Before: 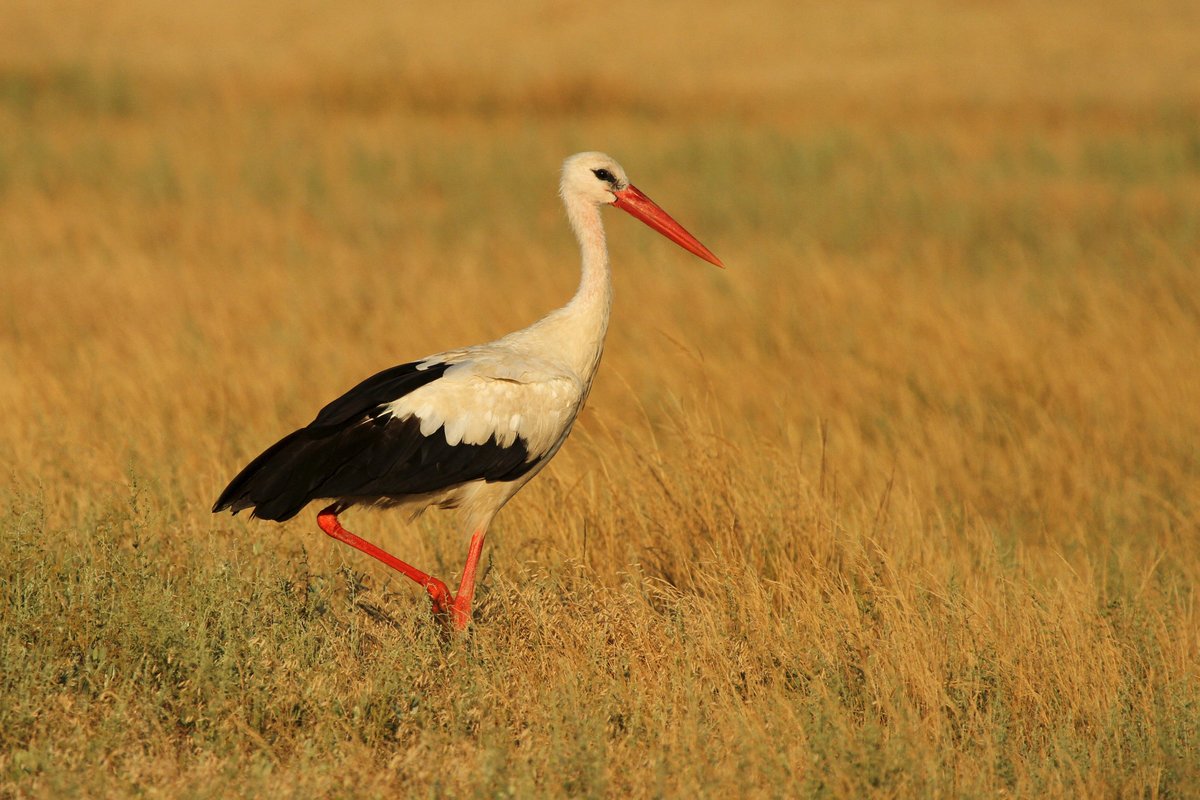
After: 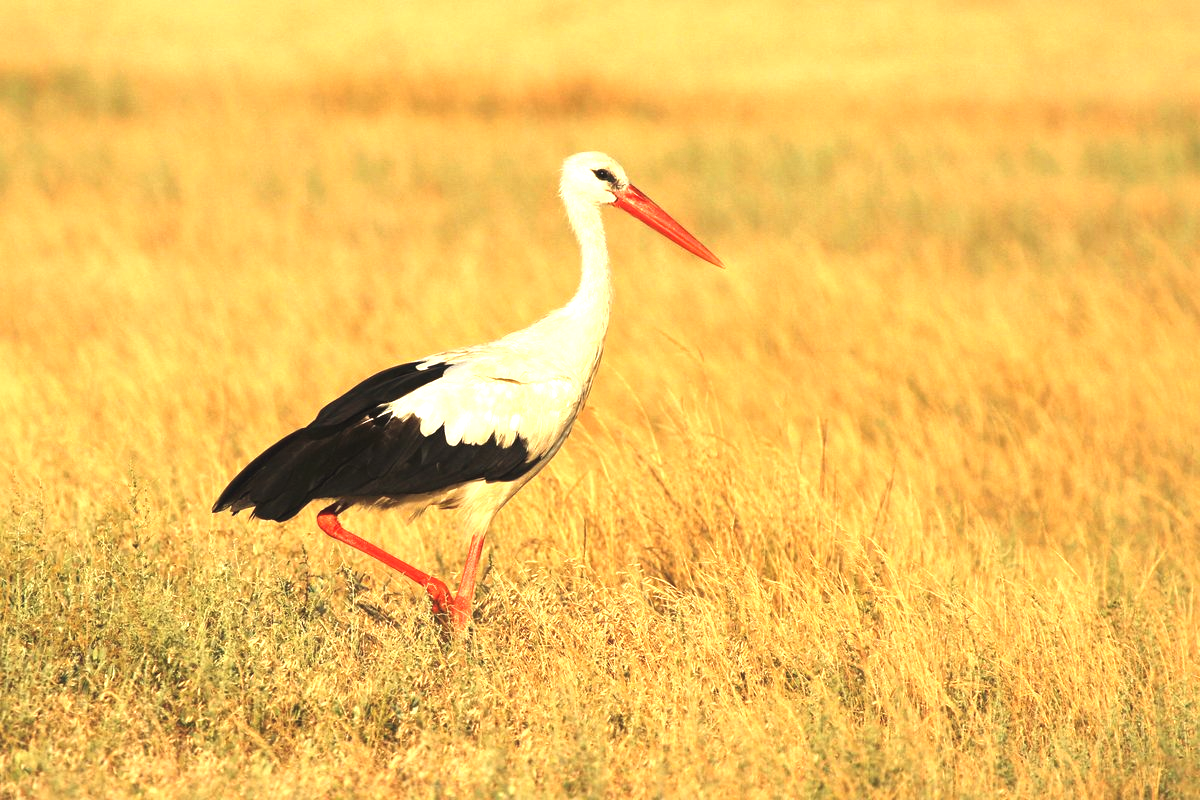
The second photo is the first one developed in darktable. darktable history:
tone equalizer: -8 EV -0.436 EV, -7 EV -0.375 EV, -6 EV -0.369 EV, -5 EV -0.2 EV, -3 EV 0.224 EV, -2 EV 0.336 EV, -1 EV 0.397 EV, +0 EV 0.43 EV, mask exposure compensation -0.504 EV
local contrast: mode bilateral grid, contrast 19, coarseness 50, detail 120%, midtone range 0.2
exposure: black level correction -0.005, exposure 1.008 EV, compensate exposure bias true, compensate highlight preservation false
